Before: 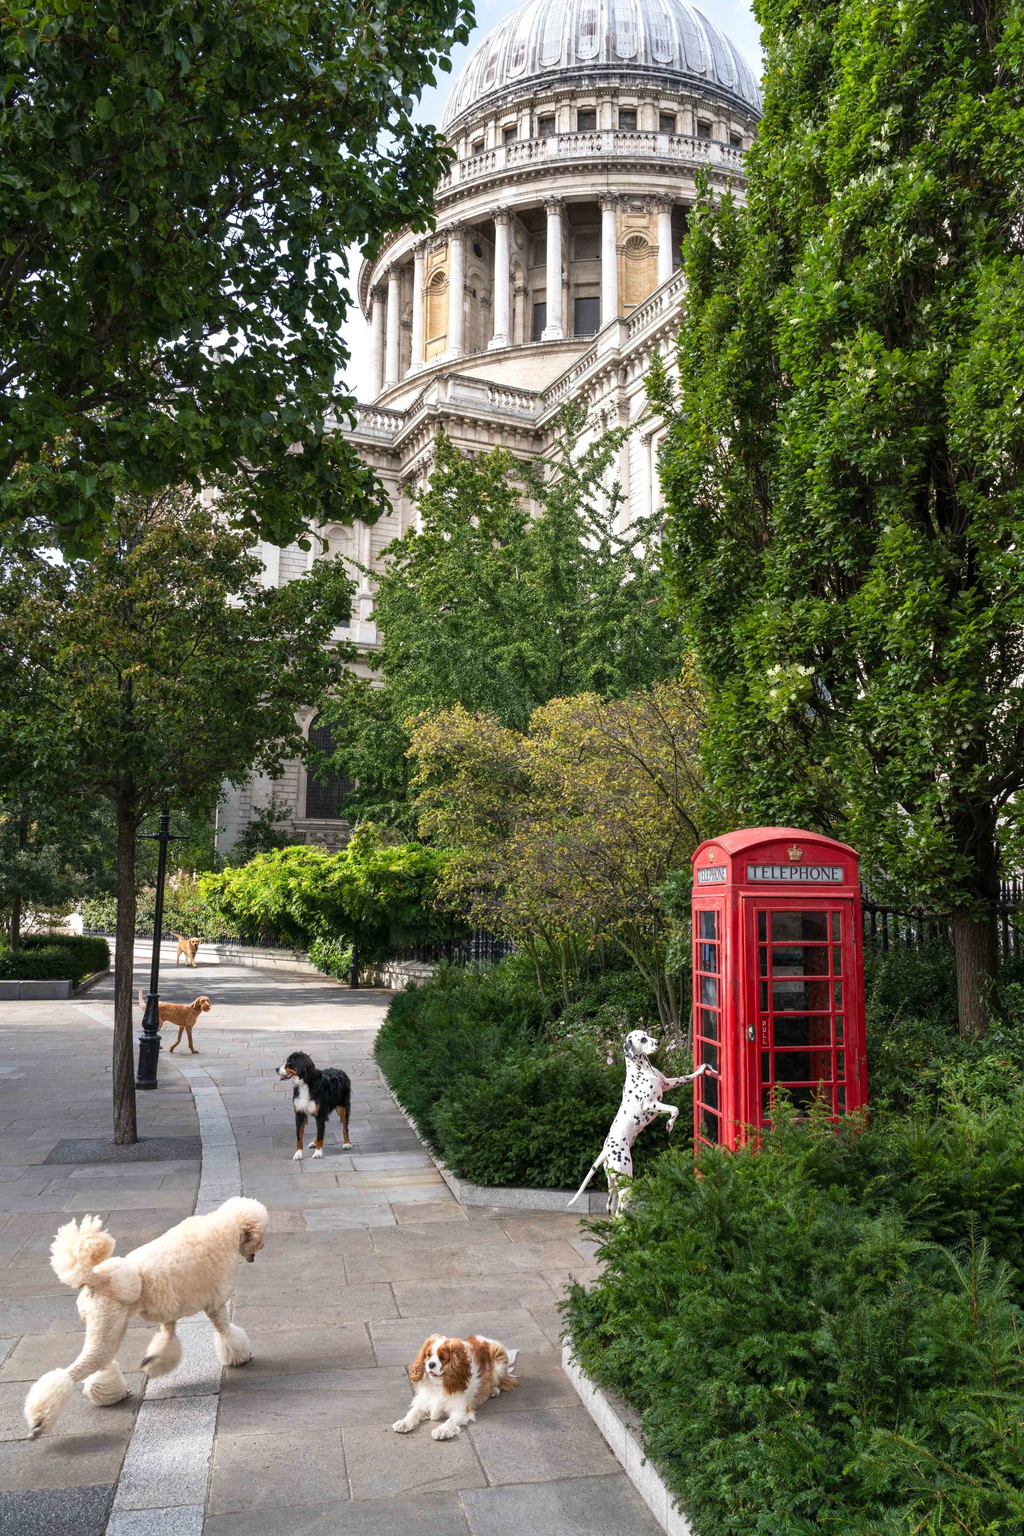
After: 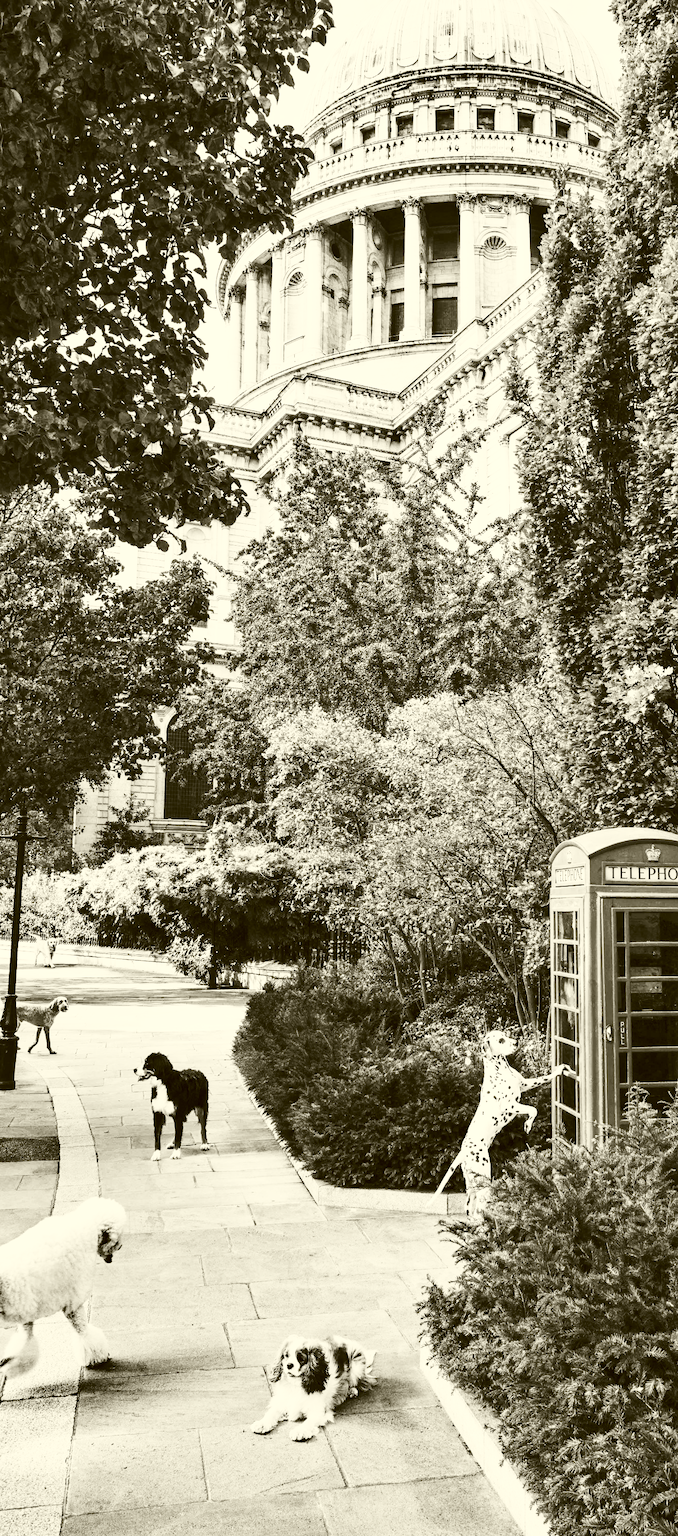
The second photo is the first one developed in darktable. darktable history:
exposure: exposure -0.264 EV, compensate exposure bias true, compensate highlight preservation false
contrast brightness saturation: contrast 0.542, brightness 0.48, saturation -0.999
crop and rotate: left 13.905%, right 19.798%
color balance rgb: shadows lift › chroma 3.316%, shadows lift › hue 279.06°, perceptual saturation grading › global saturation 23.26%, perceptual saturation grading › highlights -23.447%, perceptual saturation grading › mid-tones 24.659%, perceptual saturation grading › shadows 40.711%
shadows and highlights: shadows 30.74, highlights -62.69, soften with gaussian
color correction: highlights a* -1.3, highlights b* 10.62, shadows a* 0.452, shadows b* 20.01
base curve: curves: ch0 [(0, 0) (0.028, 0.03) (0.121, 0.232) (0.46, 0.748) (0.859, 0.968) (1, 1)], preserve colors none
